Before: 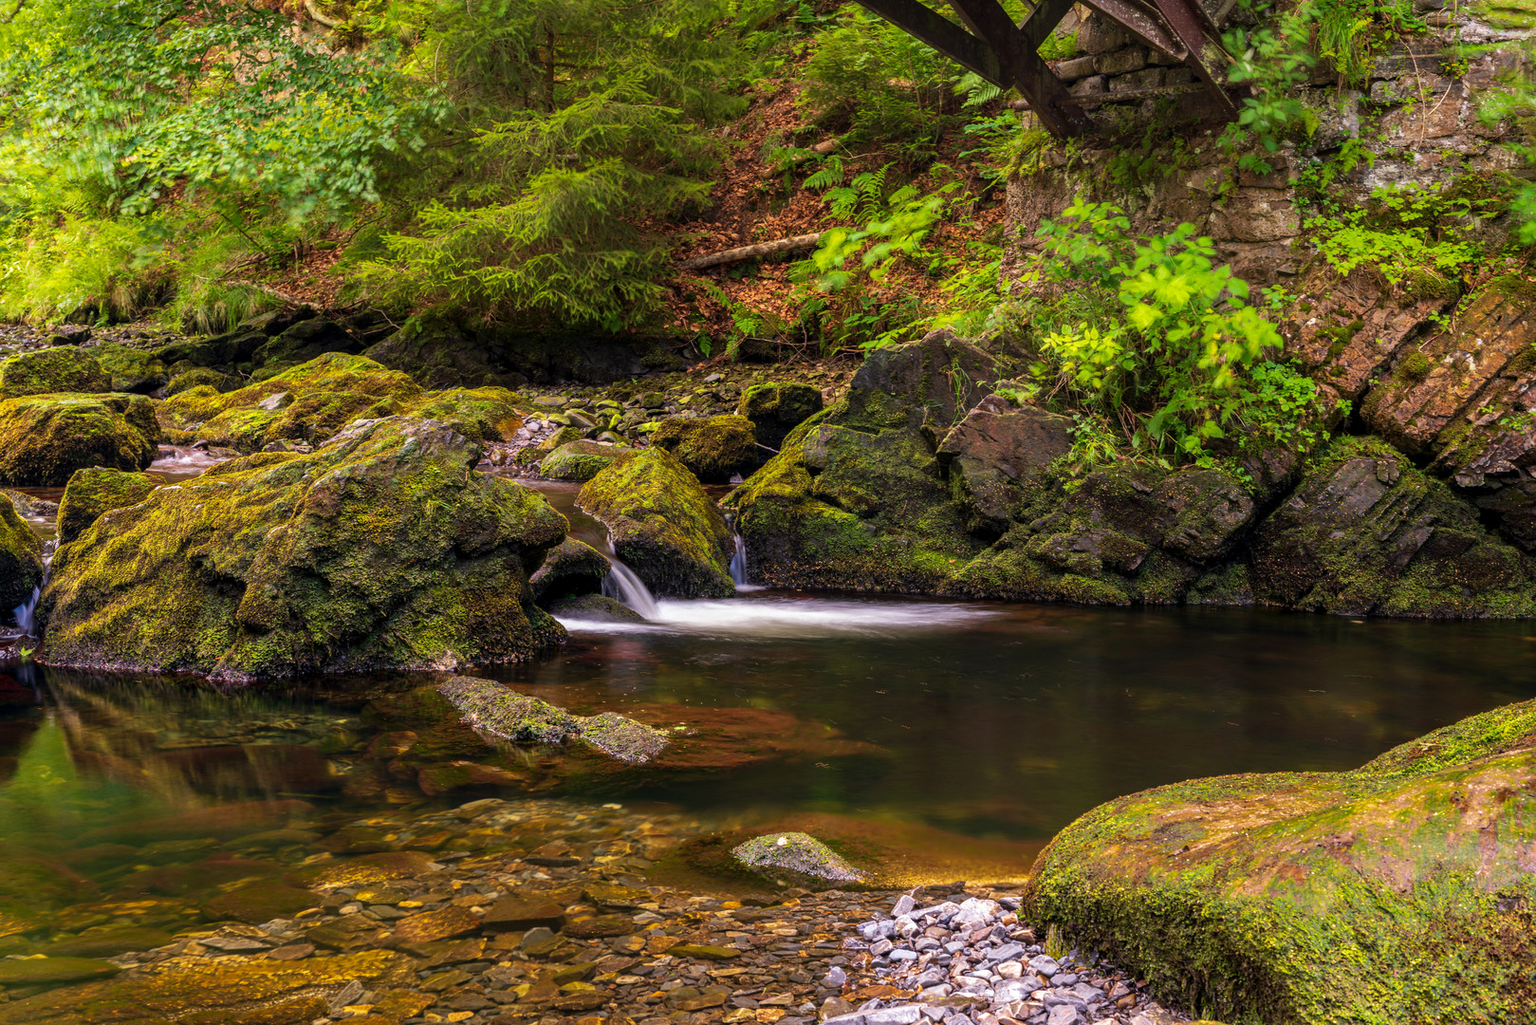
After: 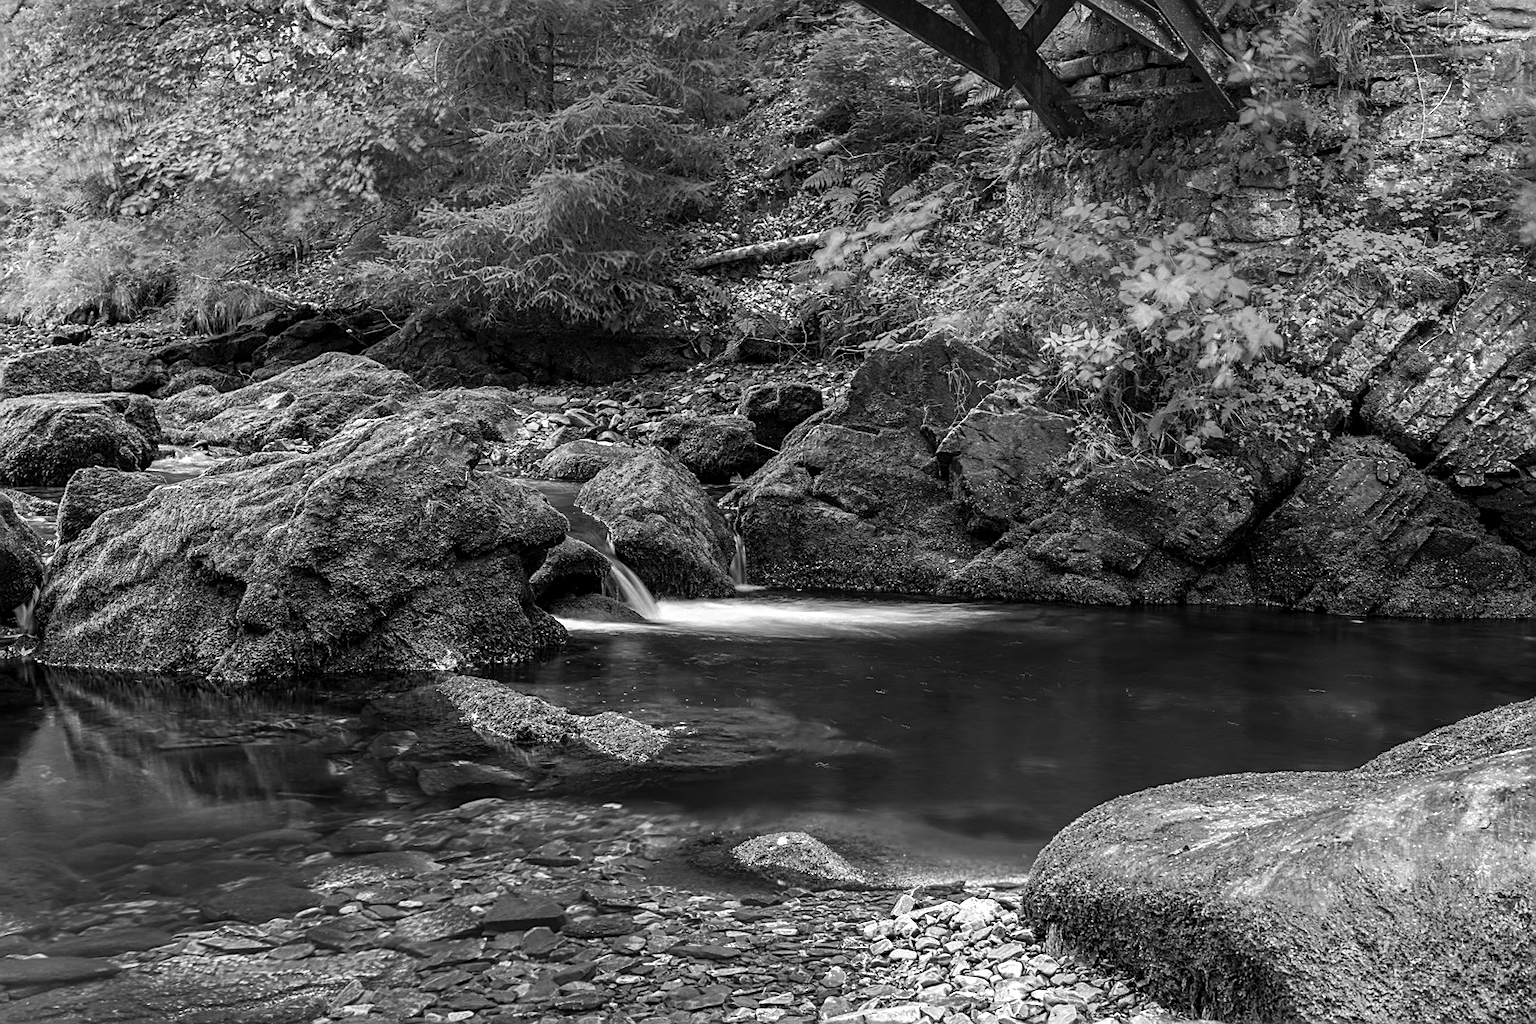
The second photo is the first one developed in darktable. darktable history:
sharpen: on, module defaults
white balance: red 1.05, blue 1.072
color zones: curves: ch0 [(0.004, 0.588) (0.116, 0.636) (0.259, 0.476) (0.423, 0.464) (0.75, 0.5)]; ch1 [(0, 0) (0.143, 0) (0.286, 0) (0.429, 0) (0.571, 0) (0.714, 0) (0.857, 0)]
